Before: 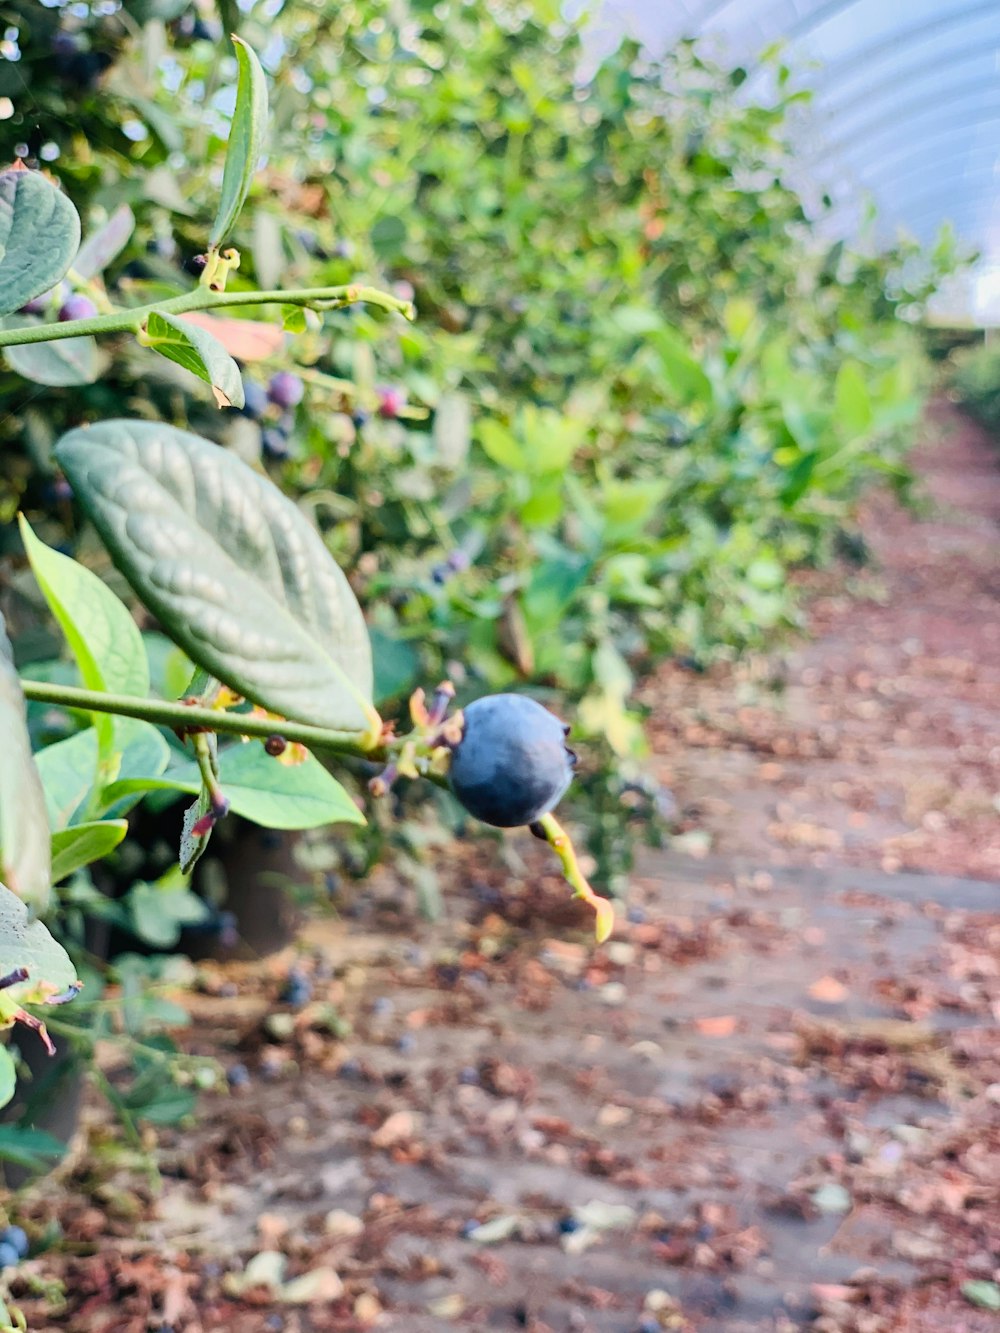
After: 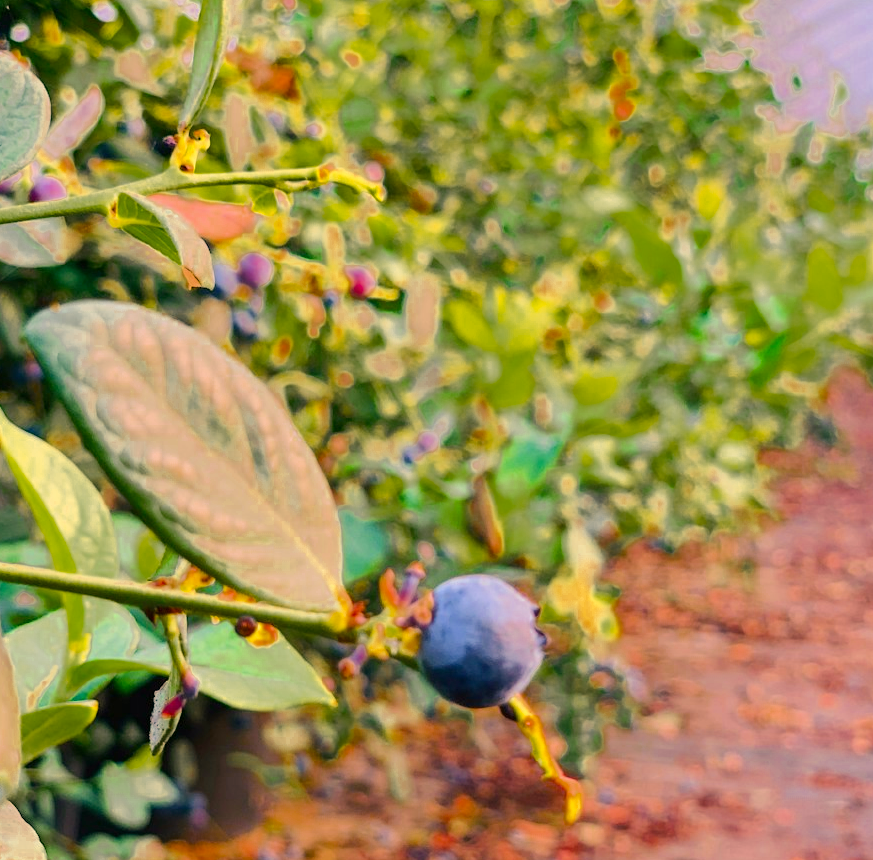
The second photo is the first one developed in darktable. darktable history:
color zones: curves: ch0 [(0.11, 0.396) (0.195, 0.36) (0.25, 0.5) (0.303, 0.412) (0.357, 0.544) (0.75, 0.5) (0.967, 0.328)]; ch1 [(0, 0.468) (0.112, 0.512) (0.202, 0.6) (0.25, 0.5) (0.307, 0.352) (0.357, 0.544) (0.75, 0.5) (0.963, 0.524)]
color correction: highlights a* 17.88, highlights b* 18.79
crop: left 3.015%, top 8.969%, right 9.647%, bottom 26.457%
color balance rgb: perceptual saturation grading › global saturation 25%, perceptual brilliance grading › mid-tones 10%, perceptual brilliance grading › shadows 15%, global vibrance 20%
